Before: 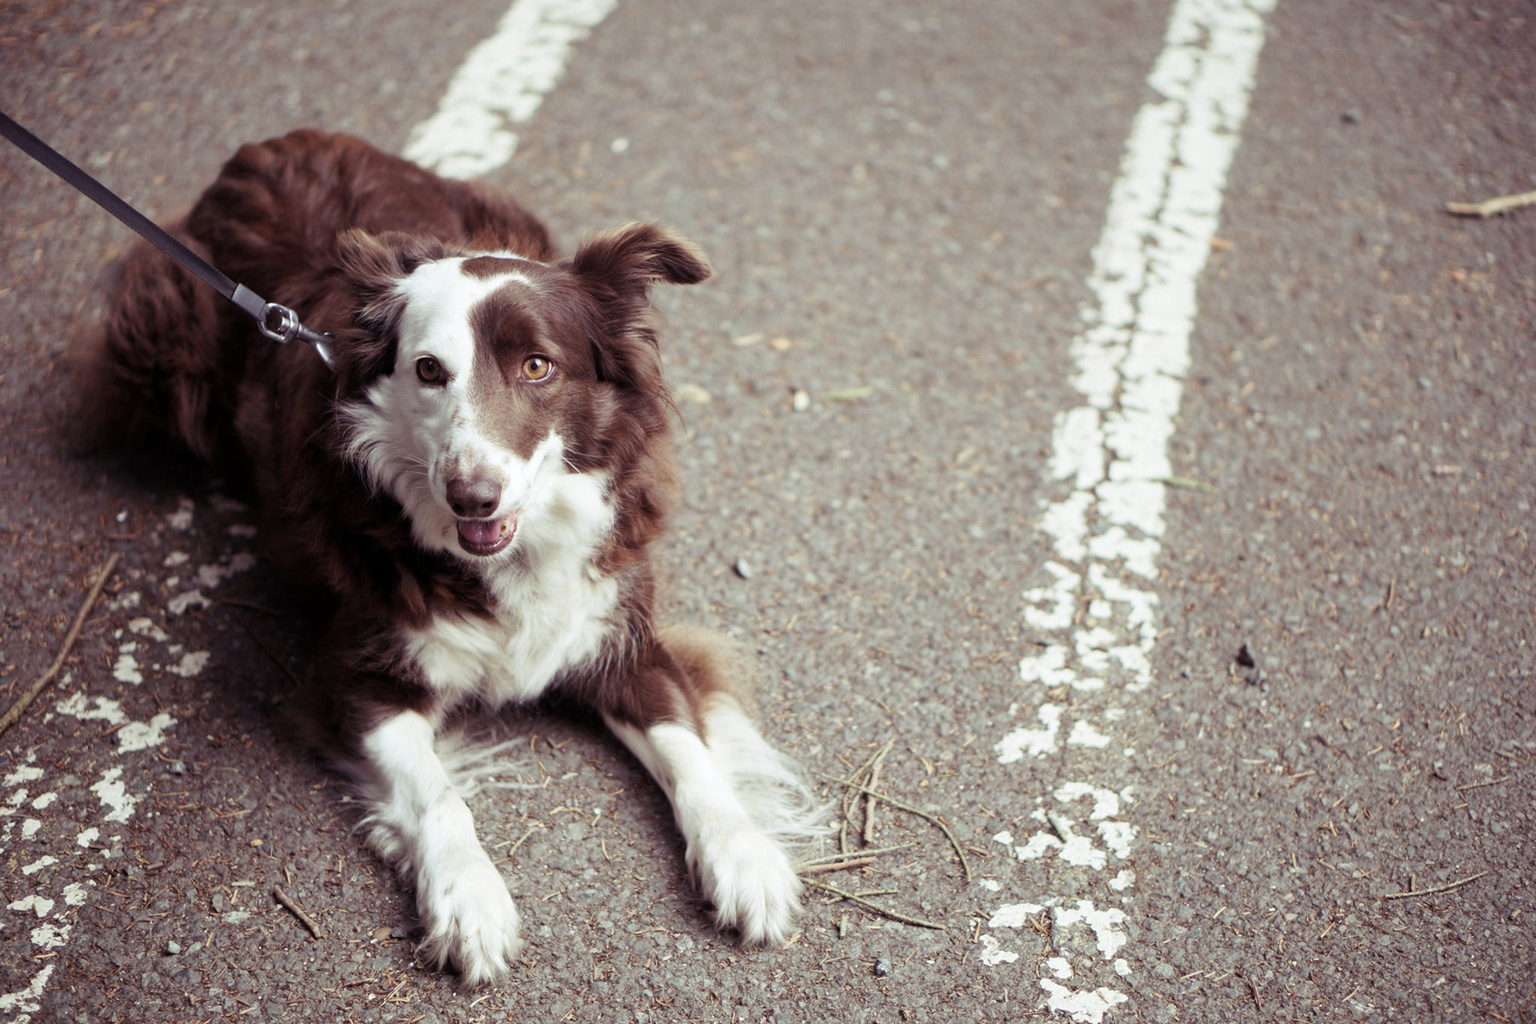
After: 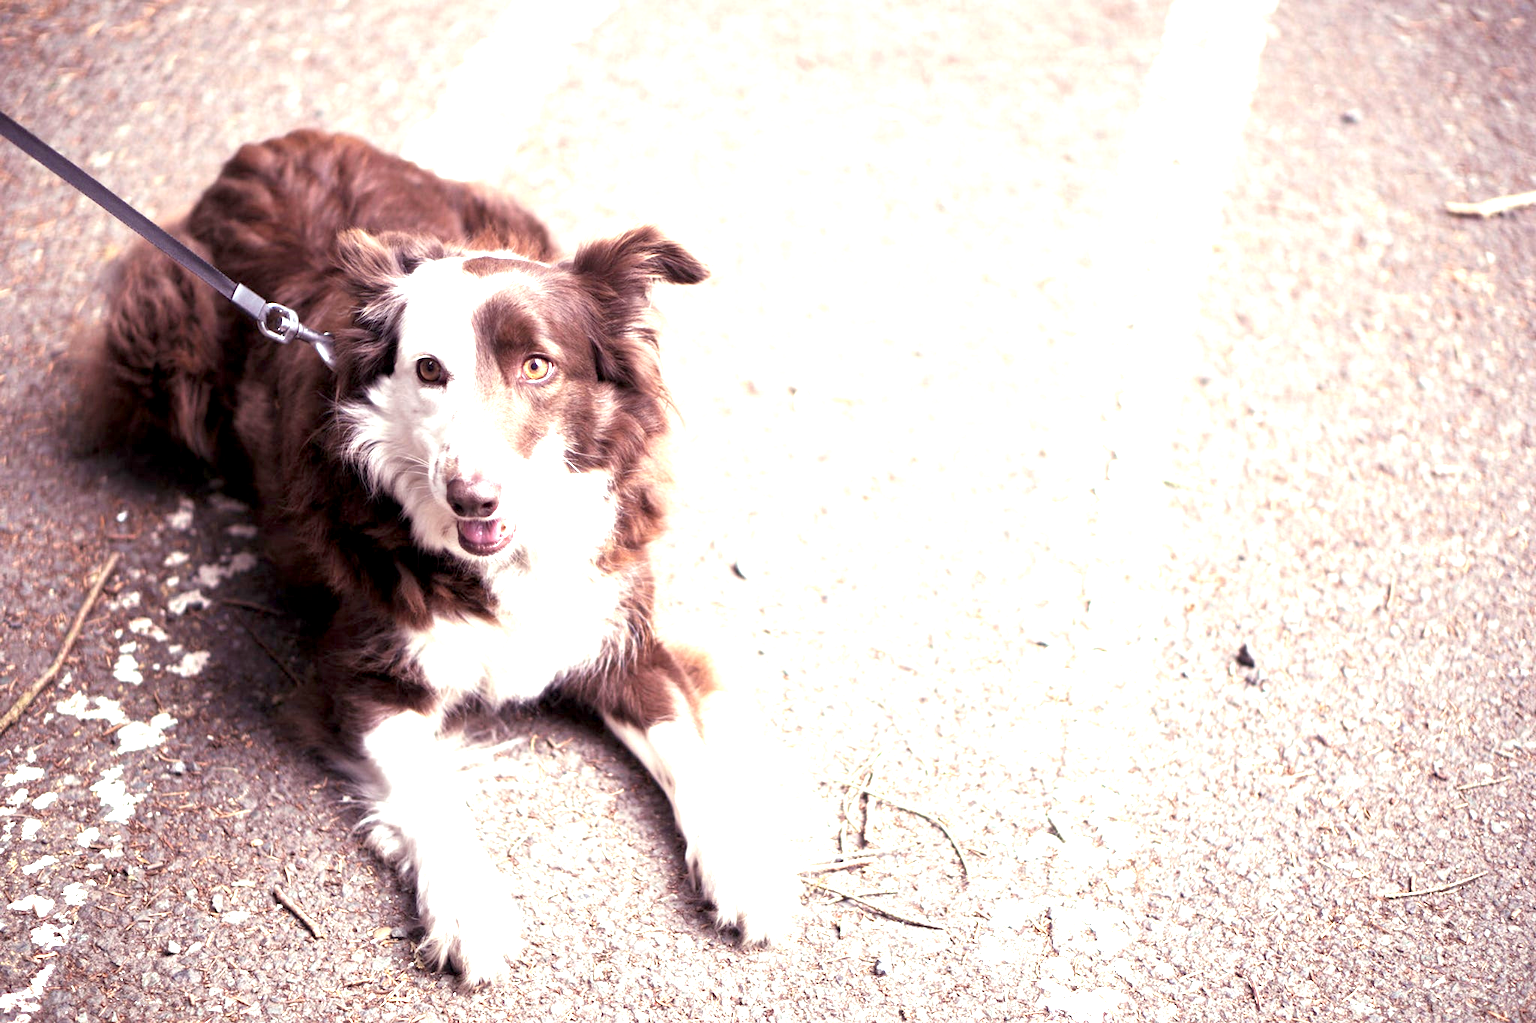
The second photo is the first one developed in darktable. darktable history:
exposure: black level correction 0.001, exposure 1.865 EV, compensate highlight preservation false
